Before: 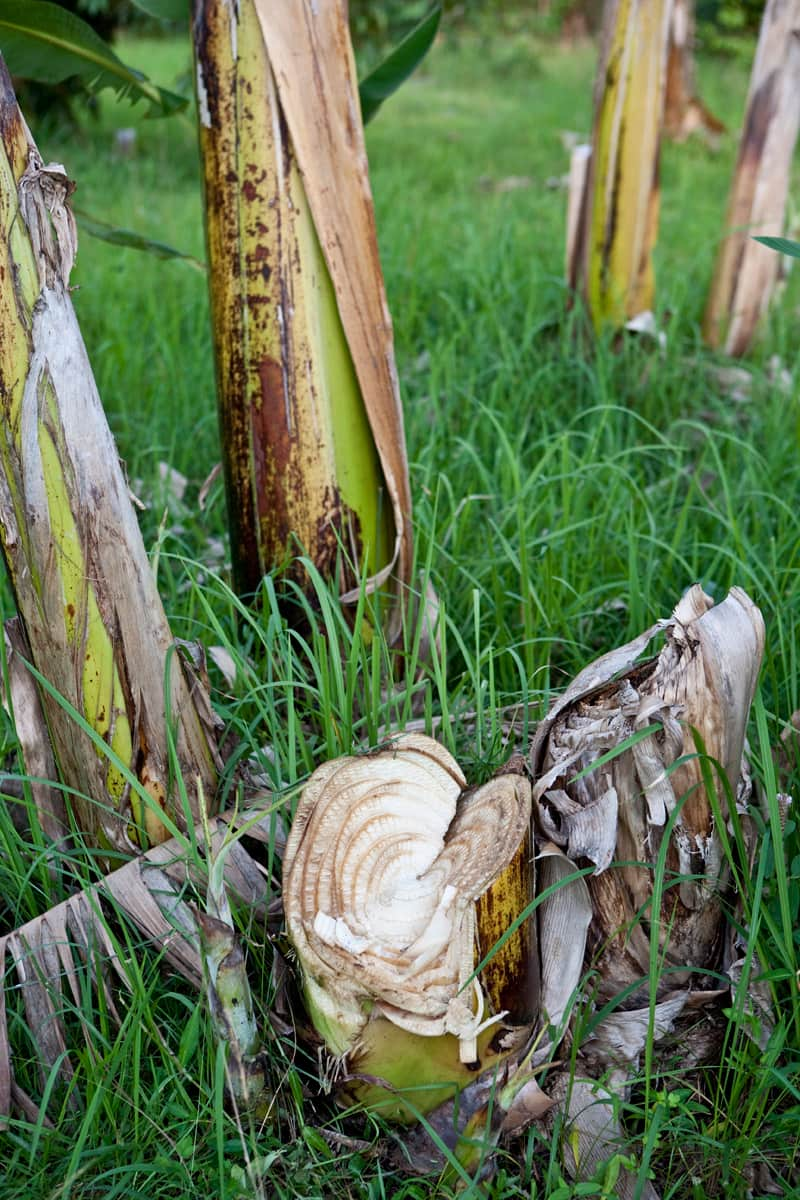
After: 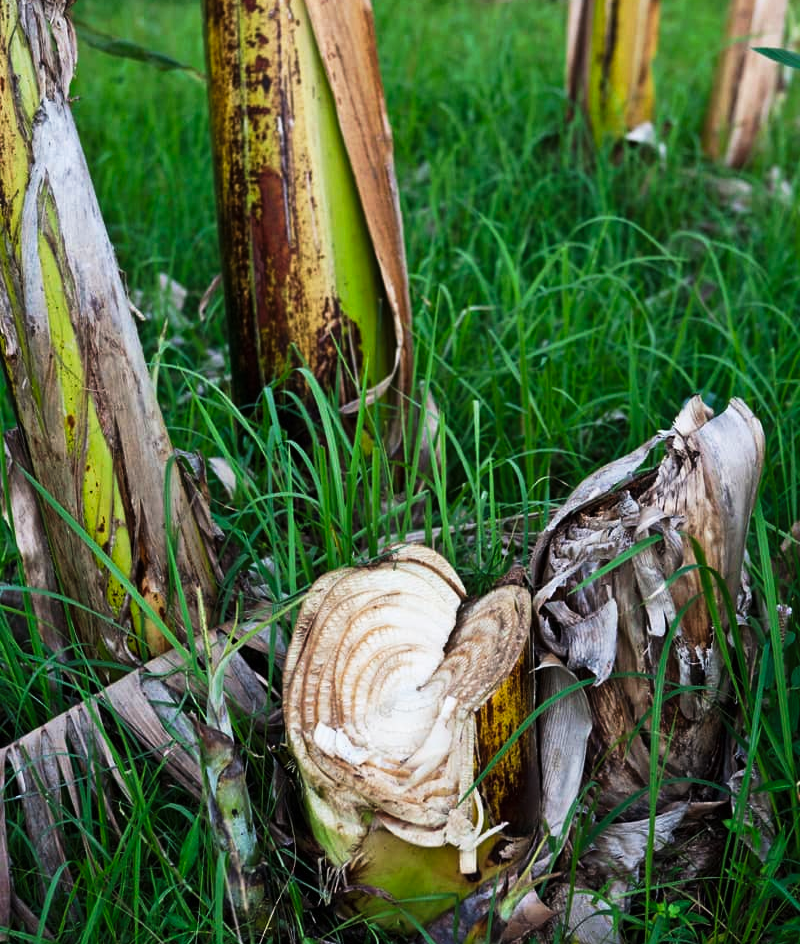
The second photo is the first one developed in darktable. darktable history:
crop and rotate: top 15.774%, bottom 5.506%
tone curve: curves: ch0 [(0, 0) (0.003, 0.004) (0.011, 0.009) (0.025, 0.017) (0.044, 0.029) (0.069, 0.04) (0.1, 0.051) (0.136, 0.07) (0.177, 0.095) (0.224, 0.131) (0.277, 0.179) (0.335, 0.237) (0.399, 0.302) (0.468, 0.386) (0.543, 0.471) (0.623, 0.576) (0.709, 0.699) (0.801, 0.817) (0.898, 0.917) (1, 1)], preserve colors none
